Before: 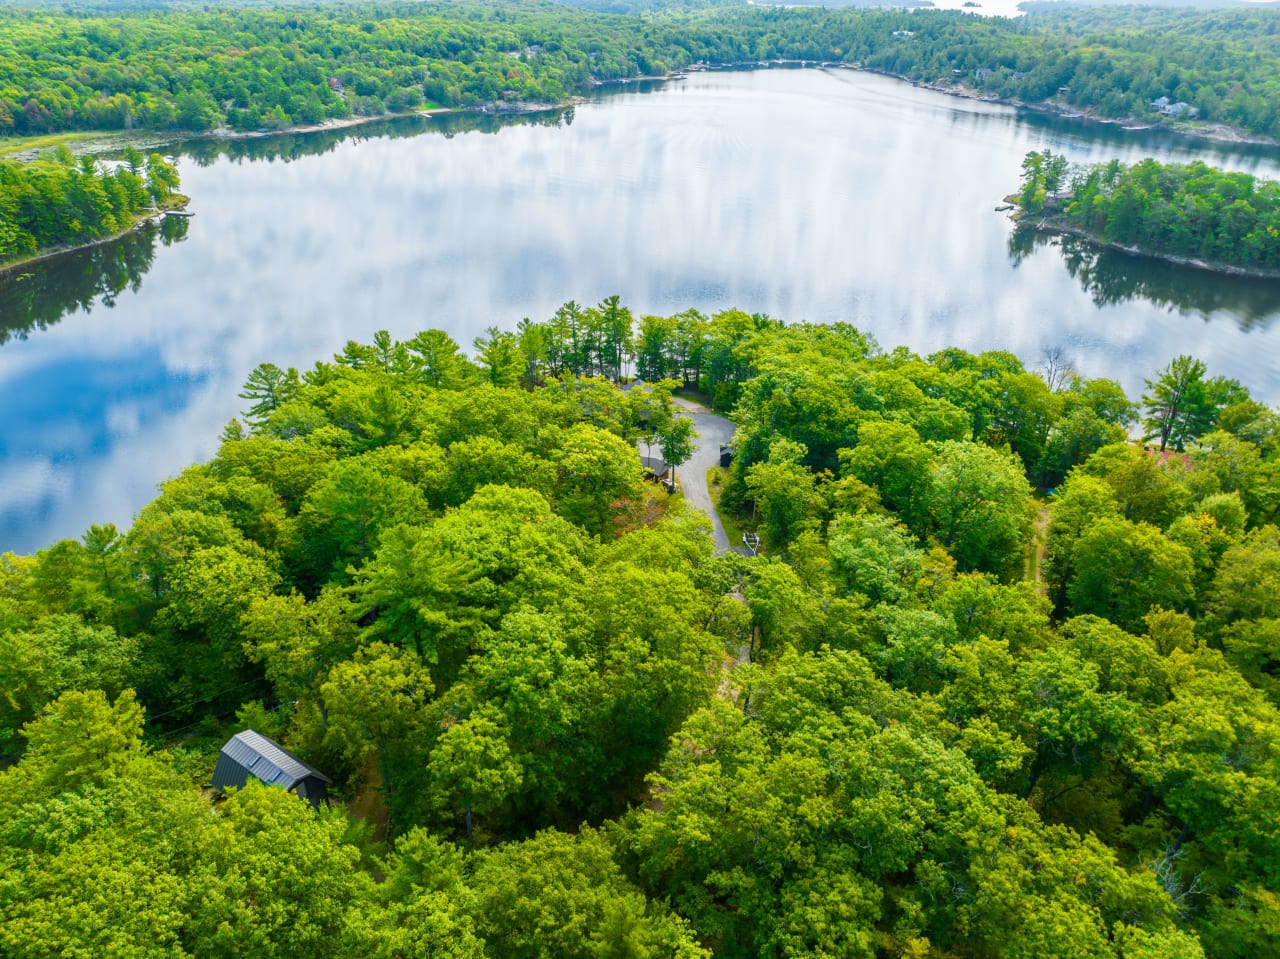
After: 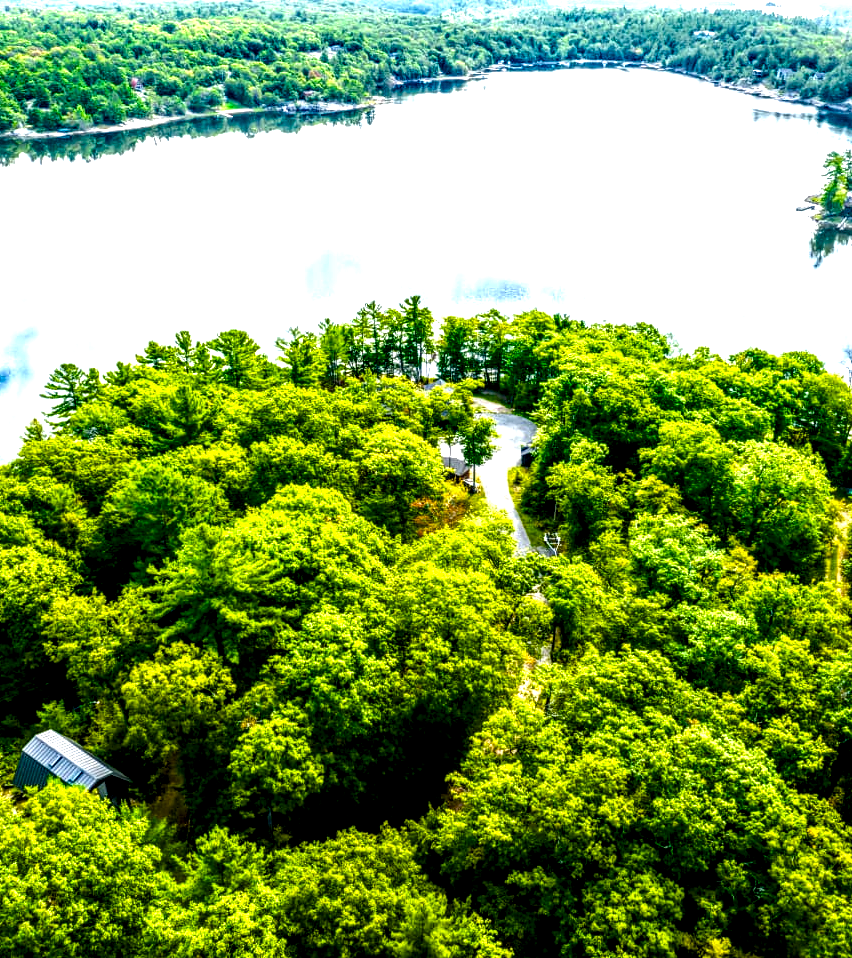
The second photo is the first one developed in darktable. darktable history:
local contrast: highlights 21%, detail 195%
color balance rgb: perceptual saturation grading › global saturation 34.762%, perceptual saturation grading › highlights -29.882%, perceptual saturation grading › shadows 34.664%, global vibrance 9.377%, contrast 15.004%, saturation formula JzAzBz (2021)
tone equalizer: -8 EV -0.733 EV, -7 EV -0.671 EV, -6 EV -0.601 EV, -5 EV -0.415 EV, -3 EV 0.375 EV, -2 EV 0.6 EV, -1 EV 0.695 EV, +0 EV 0.762 EV
crop and rotate: left 15.624%, right 17.747%
